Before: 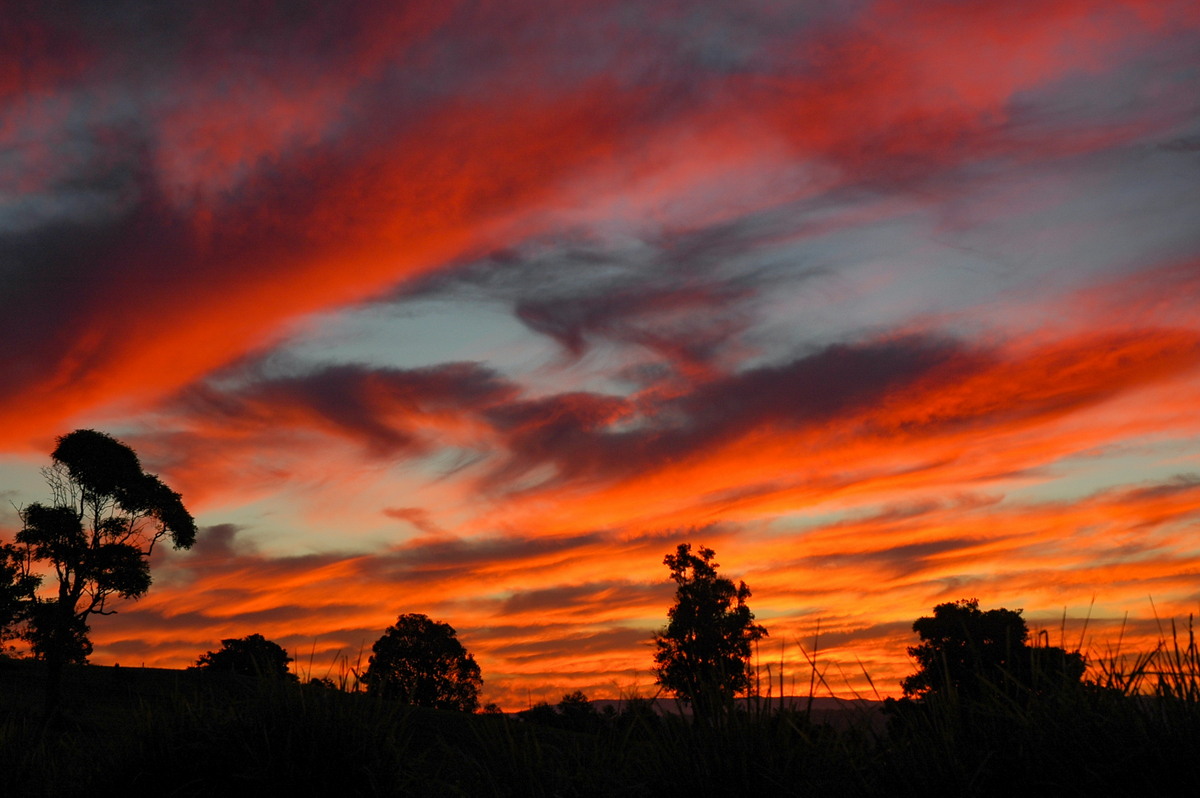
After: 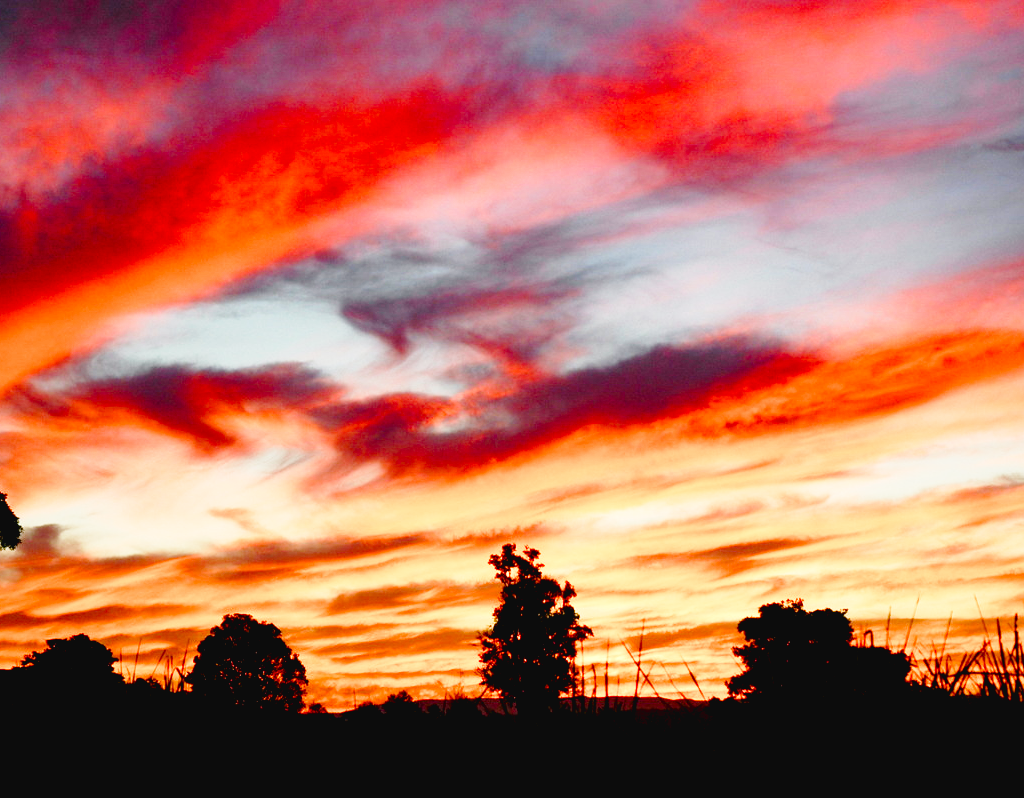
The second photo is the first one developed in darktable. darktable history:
base curve: curves: ch0 [(0, 0) (0.028, 0.03) (0.121, 0.232) (0.46, 0.748) (0.859, 0.968) (1, 1)], preserve colors none
crop and rotate: left 14.609%
exposure: black level correction 0.008, exposure 0.982 EV, compensate highlight preservation false
color balance rgb: shadows lift › luminance -19.588%, global offset › luminance 0.476%, perceptual saturation grading › global saturation 20%, perceptual saturation grading › highlights -50.312%, perceptual saturation grading › shadows 30.261%
